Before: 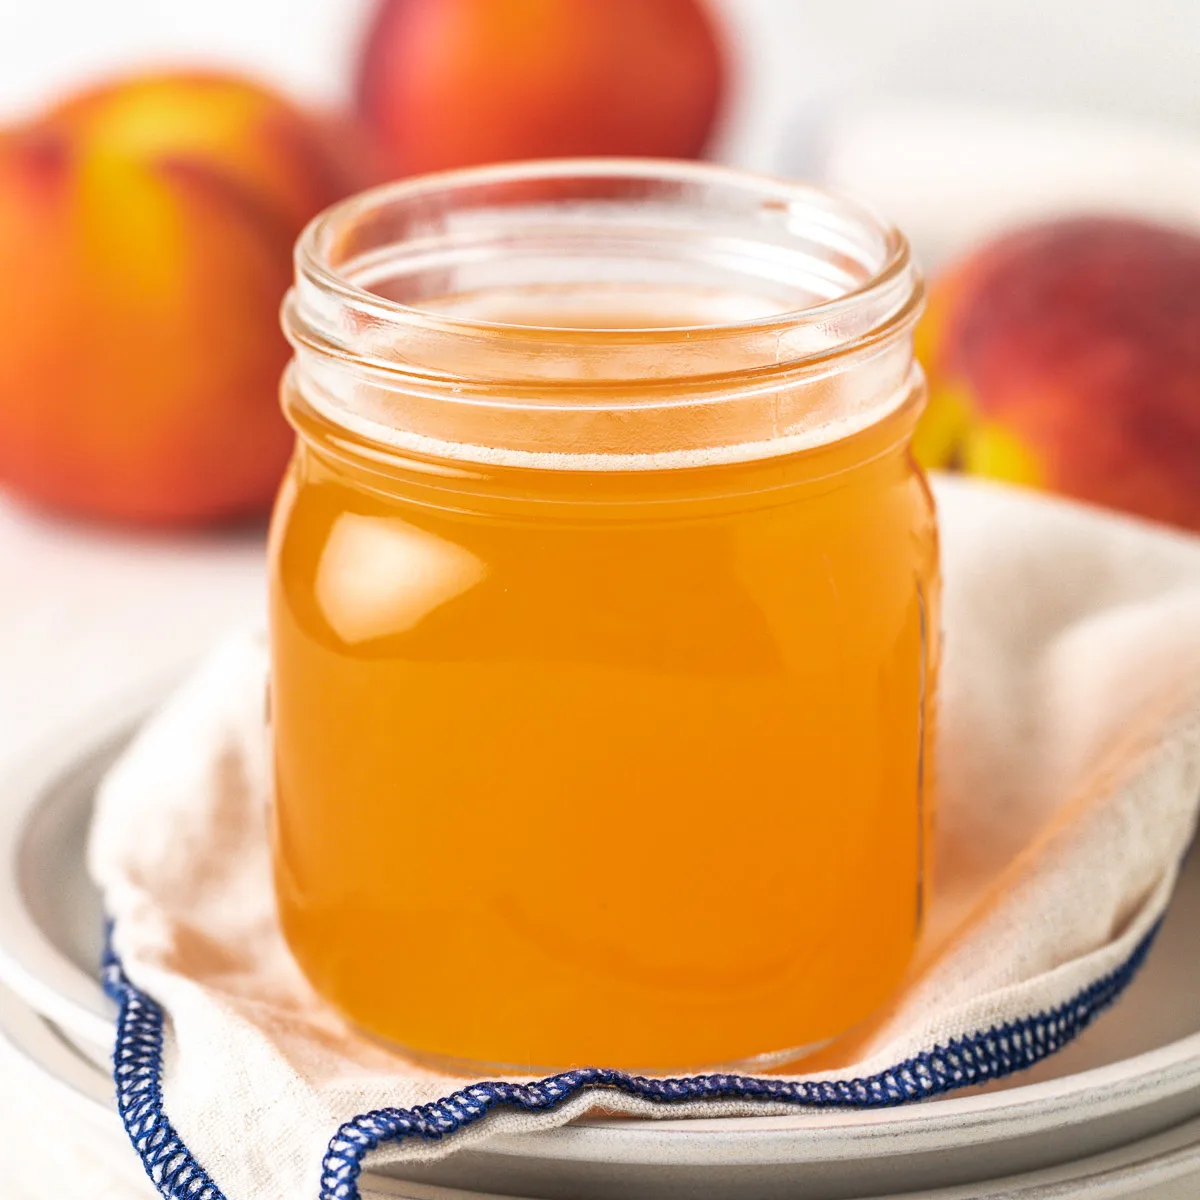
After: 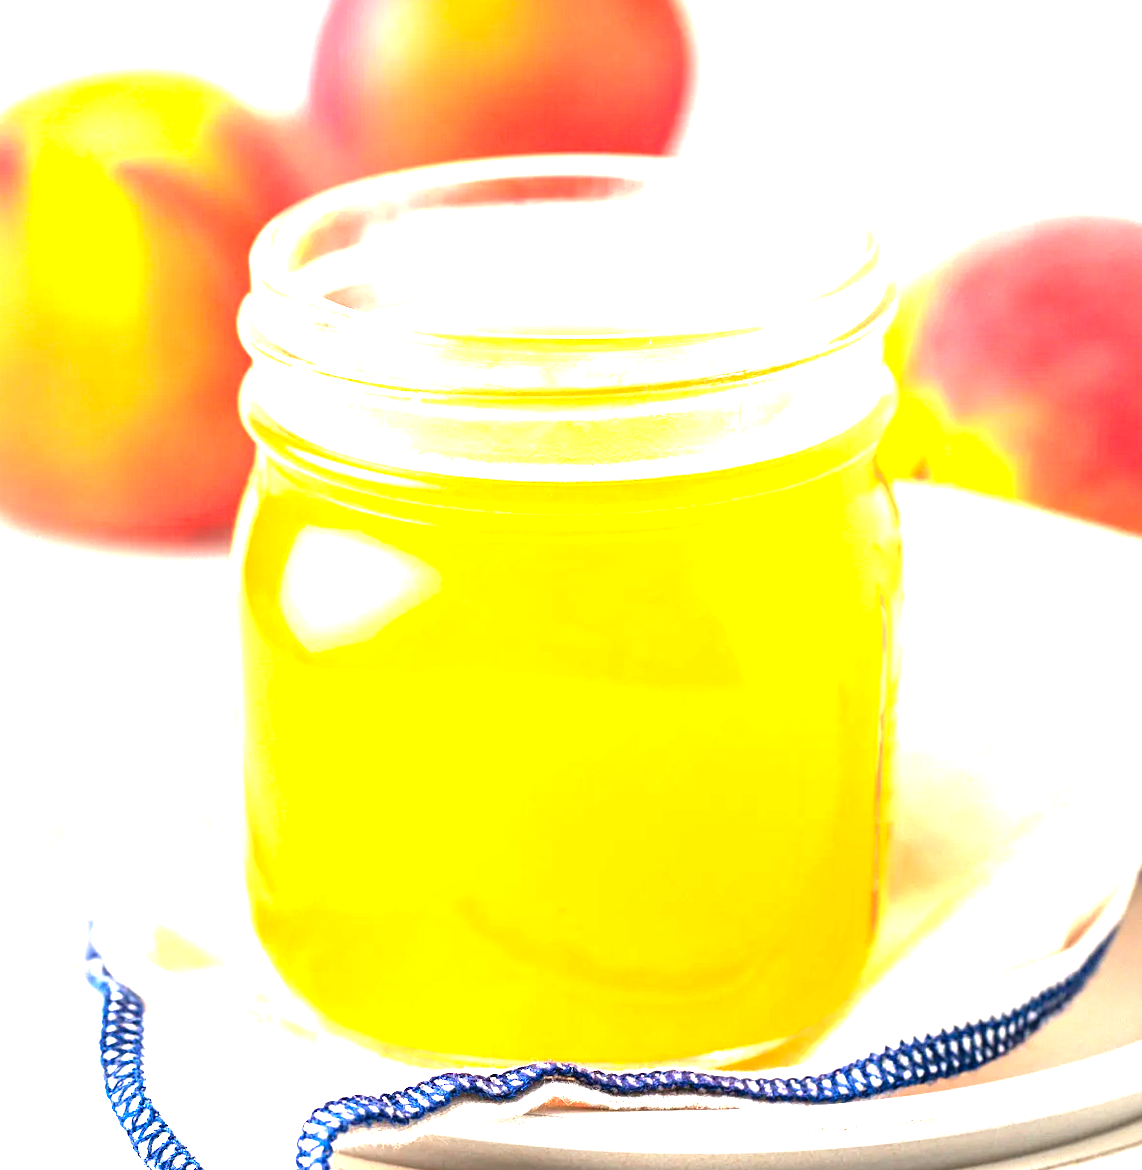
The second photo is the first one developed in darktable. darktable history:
levels: levels [0, 0.281, 0.562]
rotate and perspective: rotation 0.074°, lens shift (vertical) 0.096, lens shift (horizontal) -0.041, crop left 0.043, crop right 0.952, crop top 0.024, crop bottom 0.979
